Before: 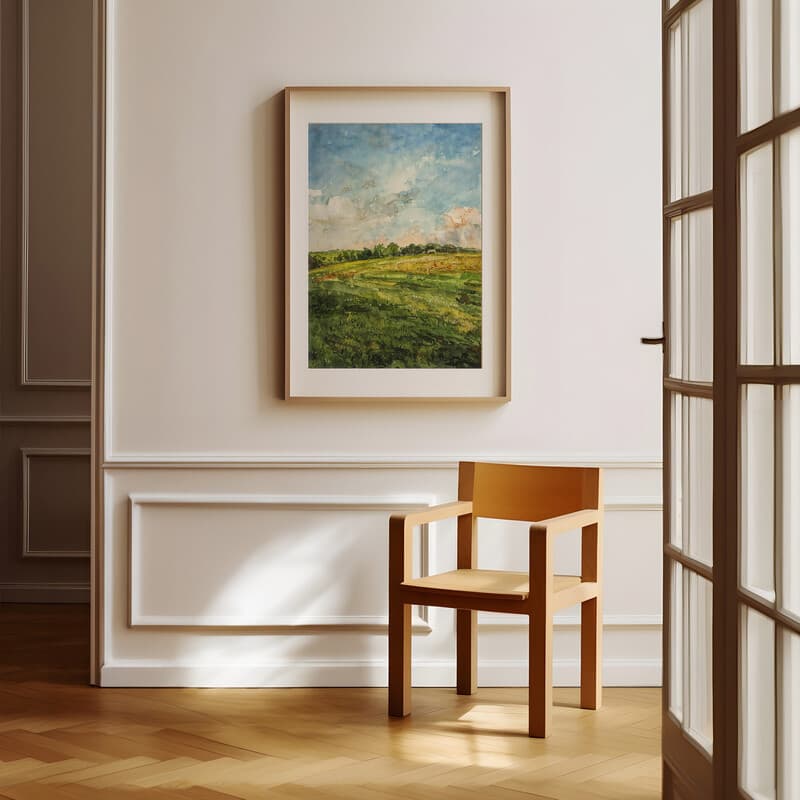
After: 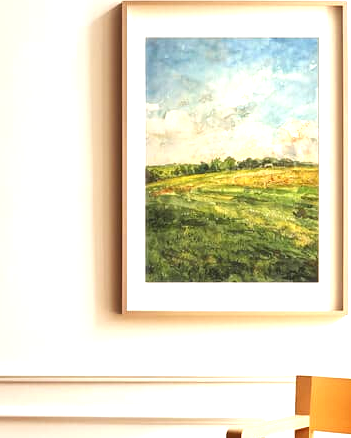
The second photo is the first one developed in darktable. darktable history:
exposure: black level correction 0, exposure 1.371 EV, compensate exposure bias true, compensate highlight preservation false
crop: left 20.488%, top 10.836%, right 35.482%, bottom 34.313%
local contrast: mode bilateral grid, contrast 16, coarseness 37, detail 105%, midtone range 0.2
